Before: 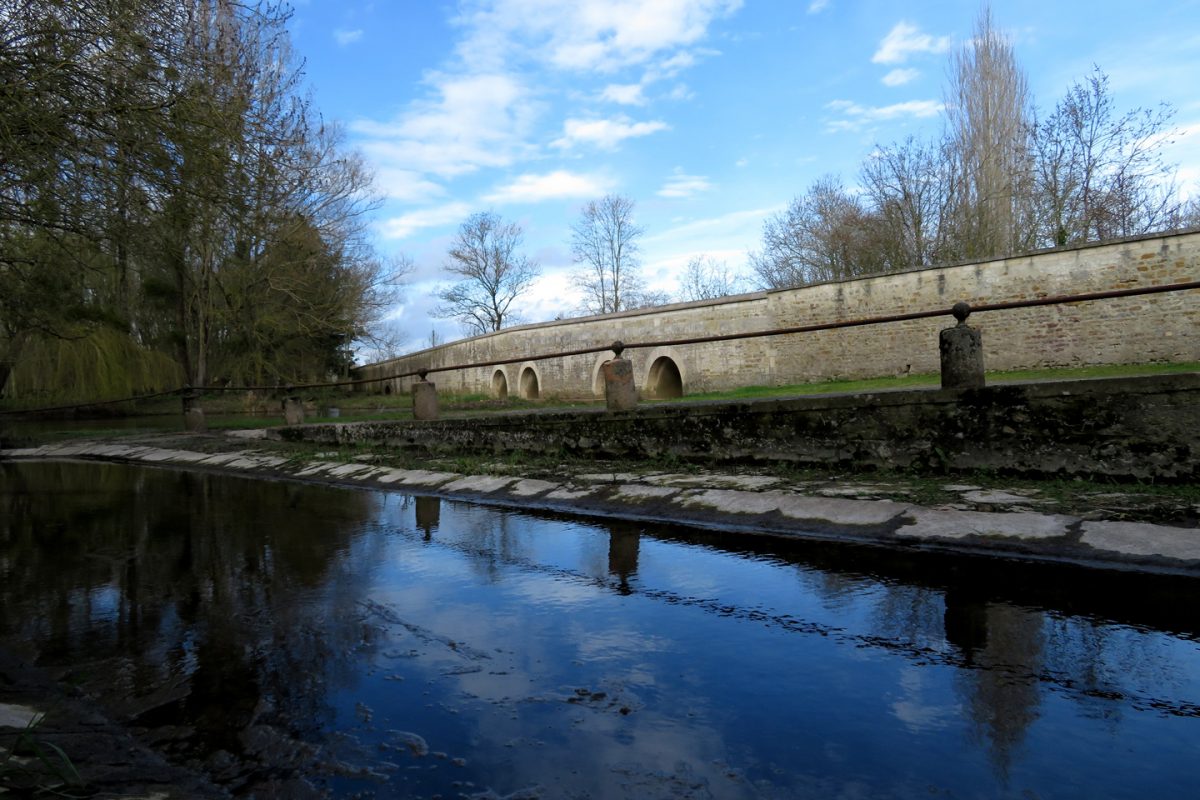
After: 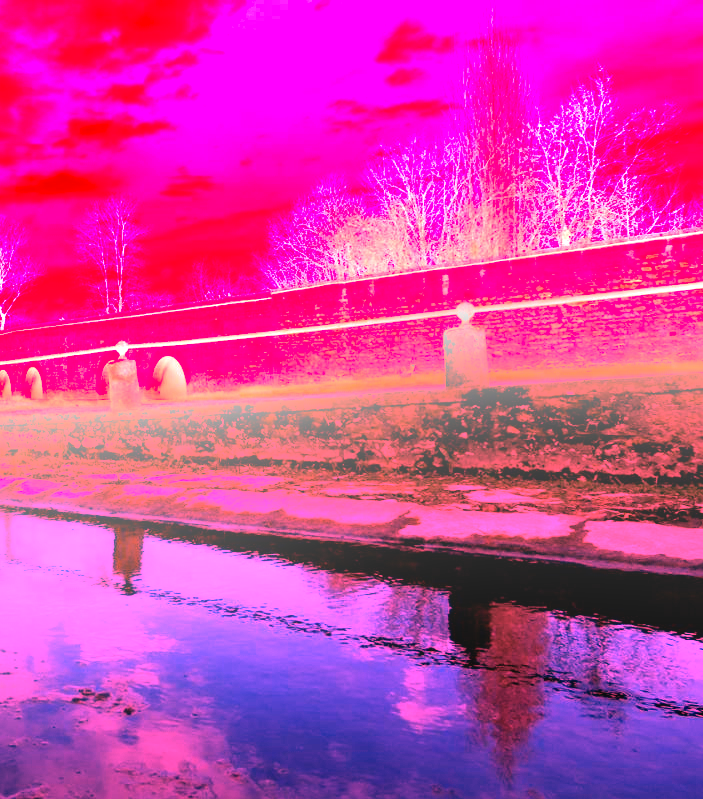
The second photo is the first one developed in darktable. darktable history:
white balance: red 4.26, blue 1.802
crop: left 41.402%
bloom: on, module defaults
